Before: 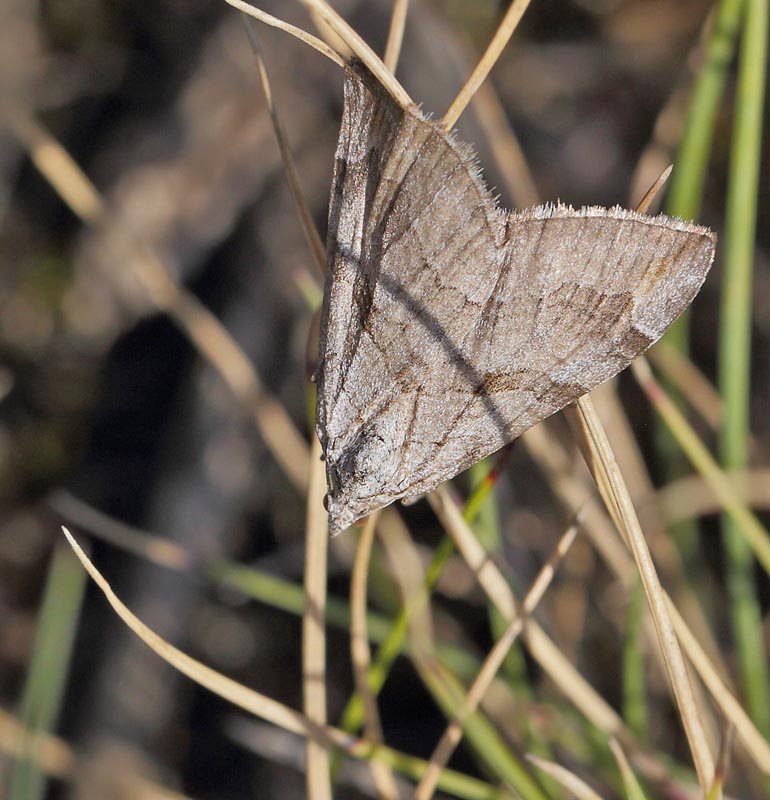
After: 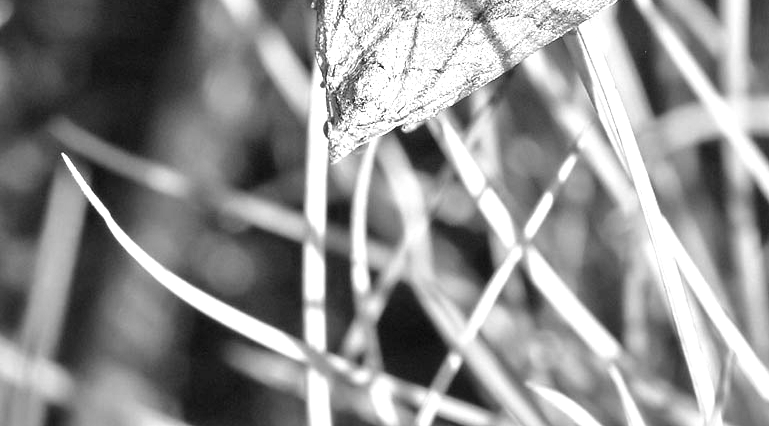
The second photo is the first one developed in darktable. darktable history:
exposure: black level correction -0.001, exposure 0.904 EV, compensate exposure bias true, compensate highlight preservation false
crop and rotate: top 46.691%, right 0.089%
color zones: curves: ch1 [(0, -0.014) (0.143, -0.013) (0.286, -0.013) (0.429, -0.016) (0.571, -0.019) (0.714, -0.015) (0.857, 0.002) (1, -0.014)]
